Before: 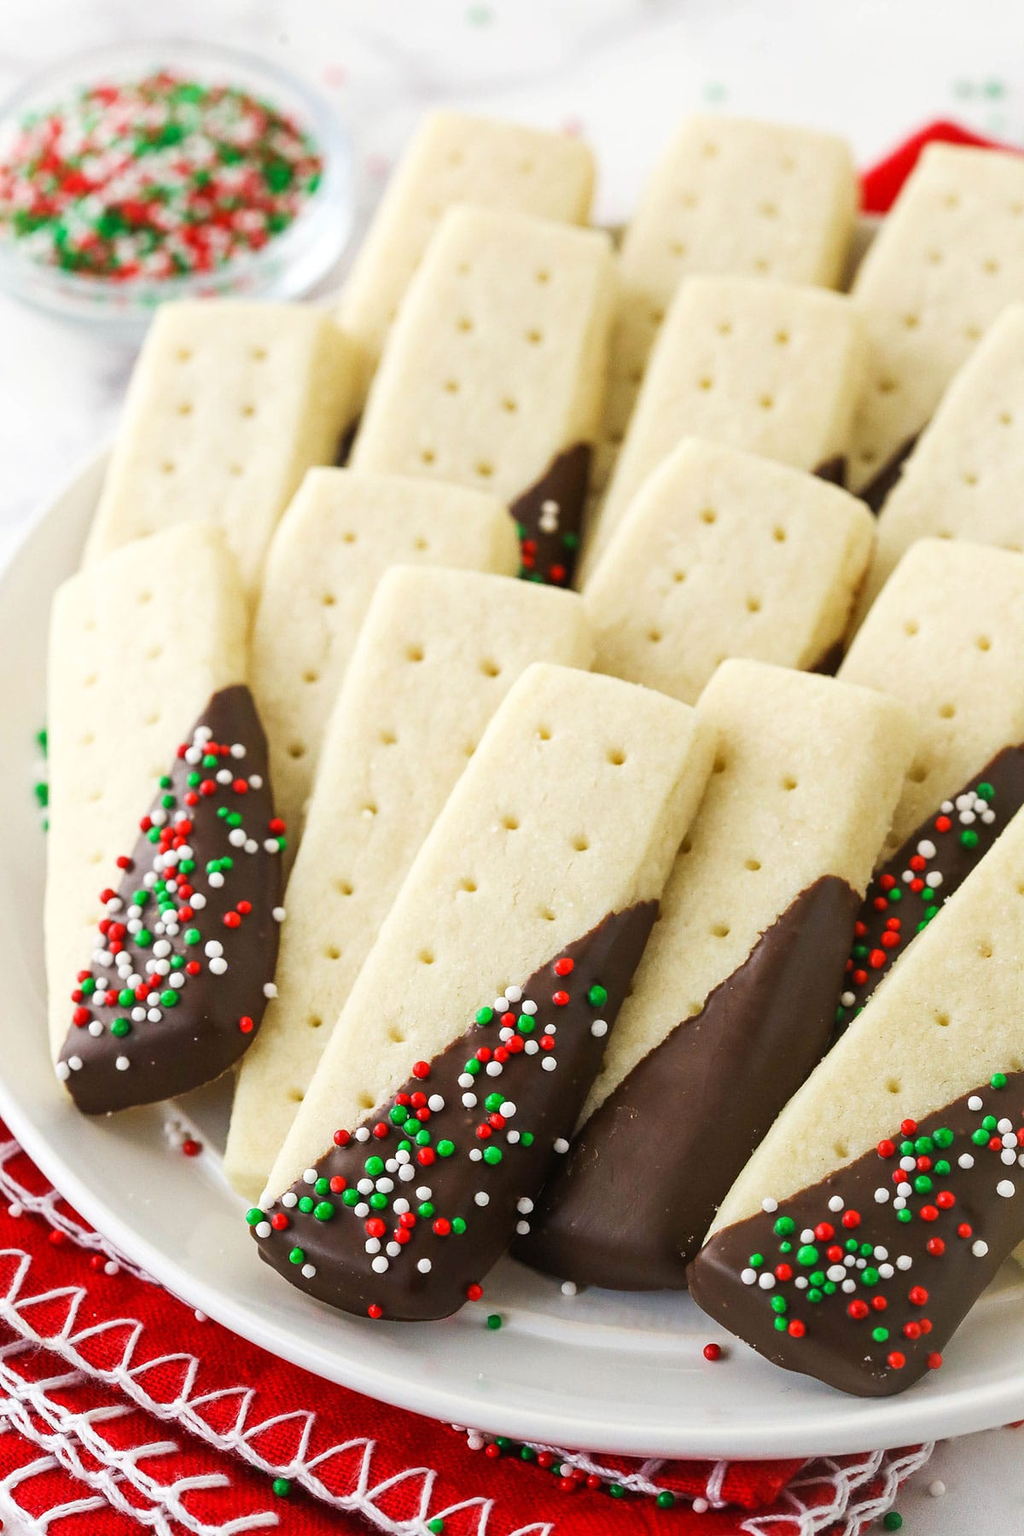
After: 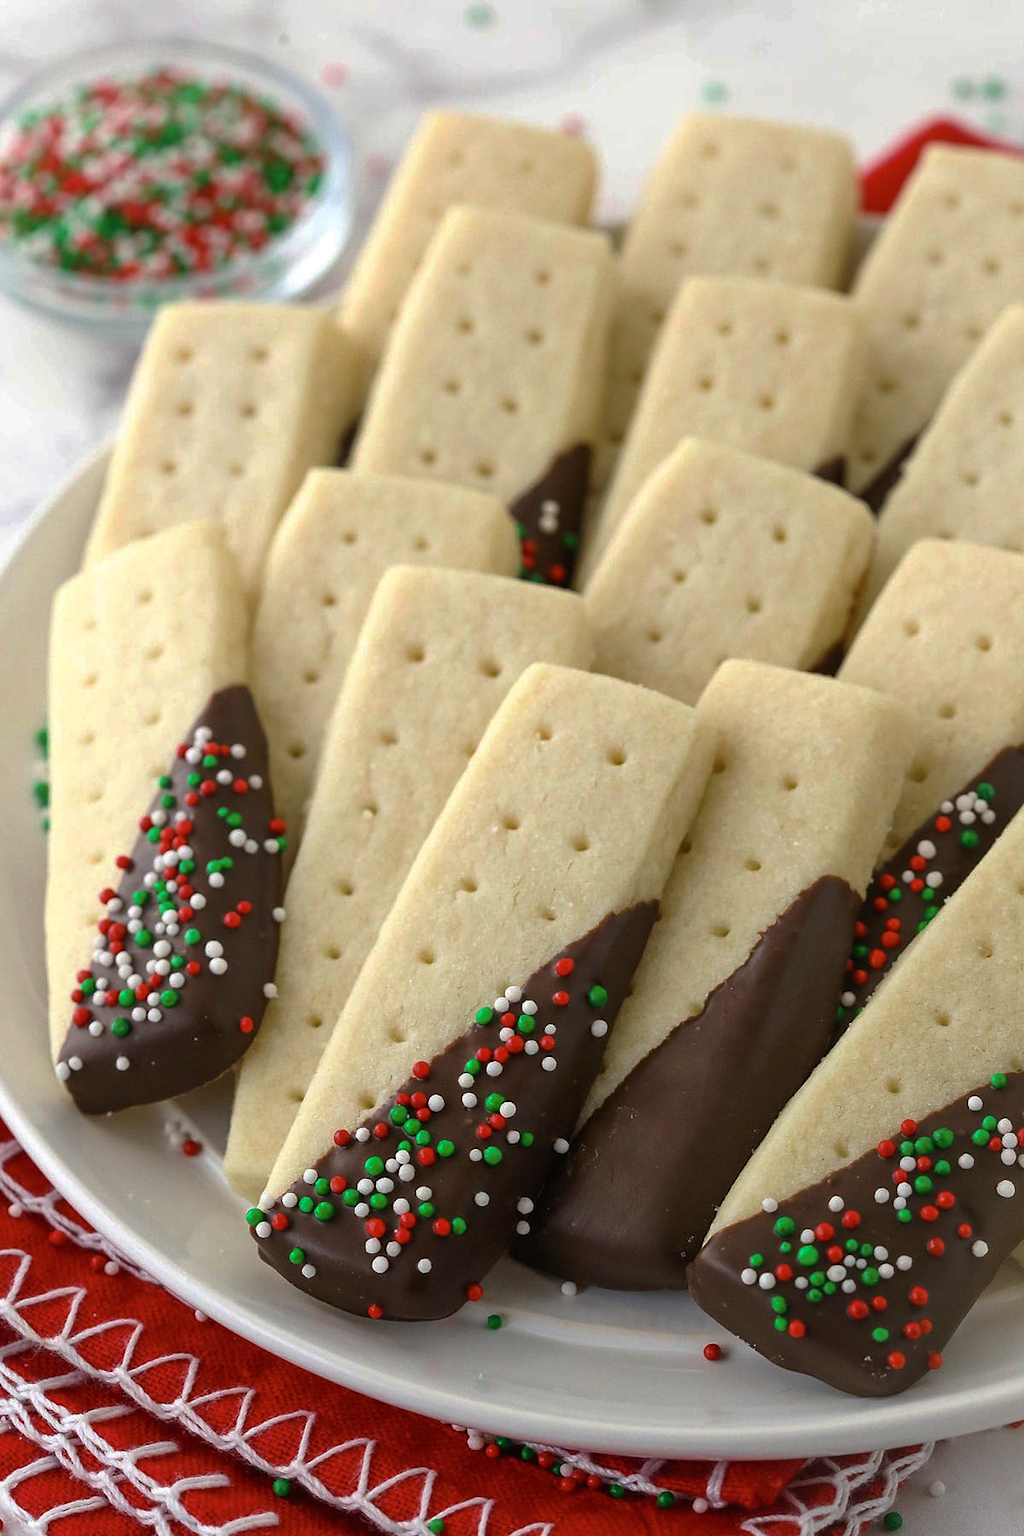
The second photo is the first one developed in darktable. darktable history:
base curve: curves: ch0 [(0, 0) (0.841, 0.609) (1, 1)], preserve colors none
